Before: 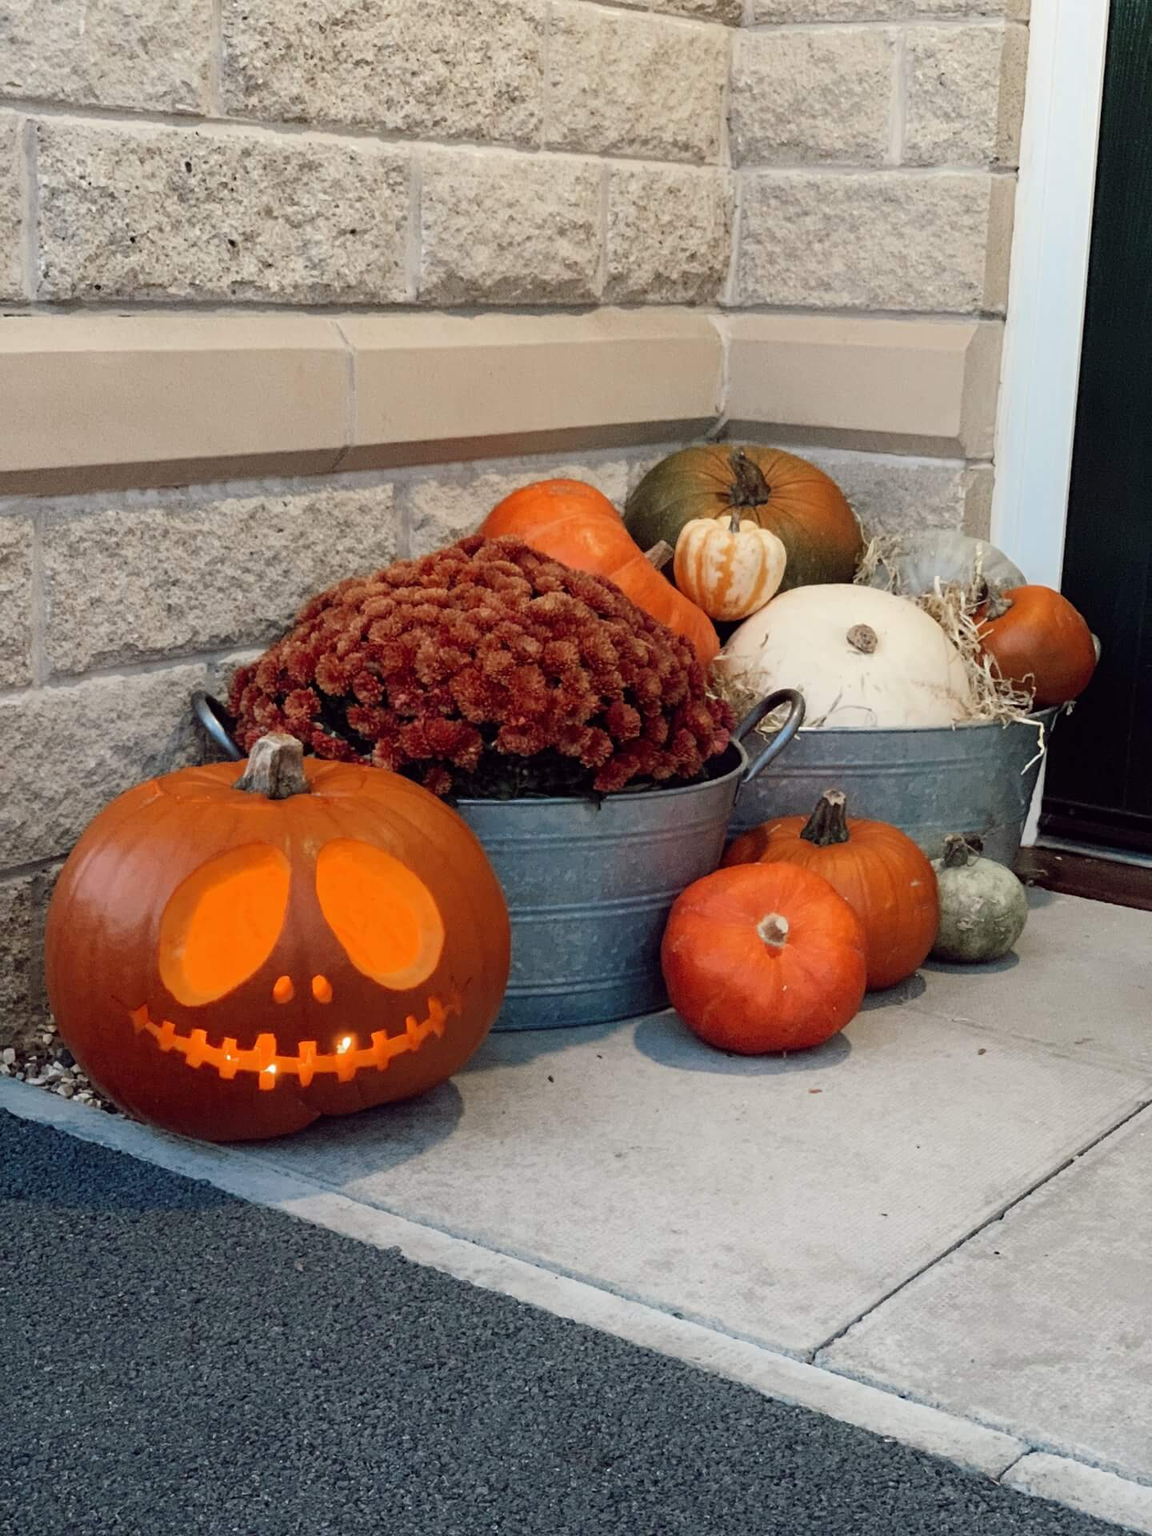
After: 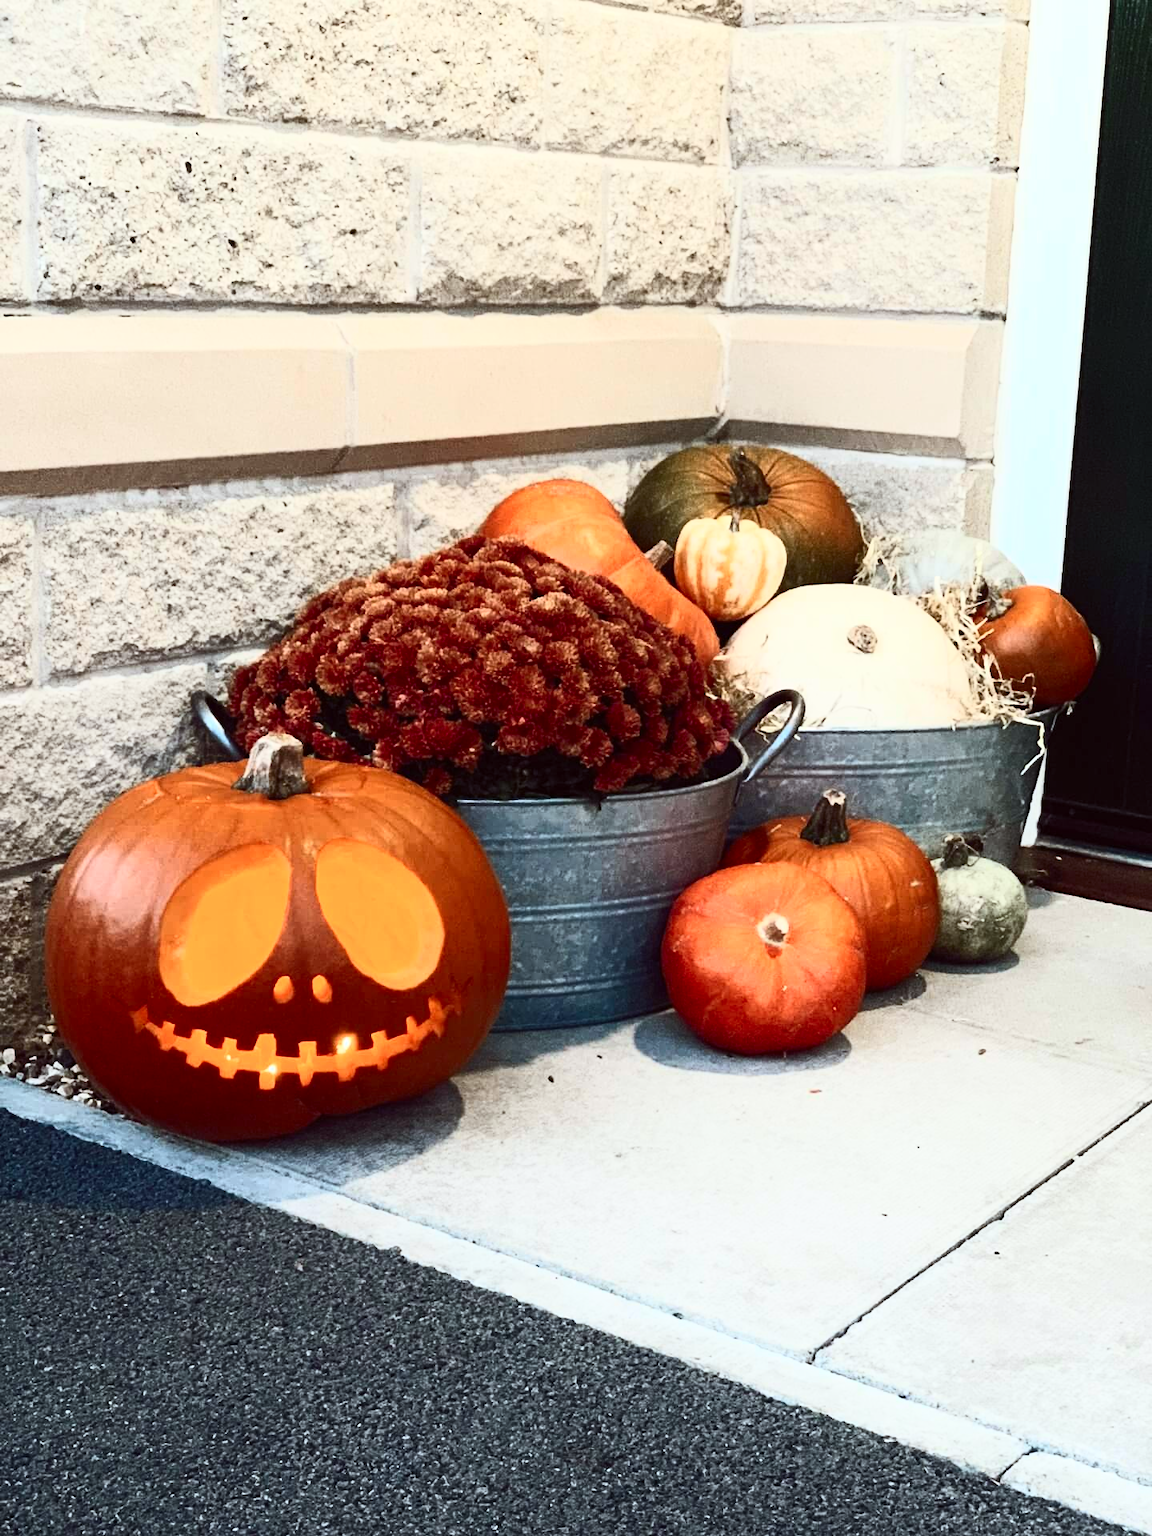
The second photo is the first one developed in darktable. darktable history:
contrast brightness saturation: contrast 0.62, brightness 0.34, saturation 0.14
color correction: highlights a* -2.73, highlights b* -2.09, shadows a* 2.41, shadows b* 2.73
